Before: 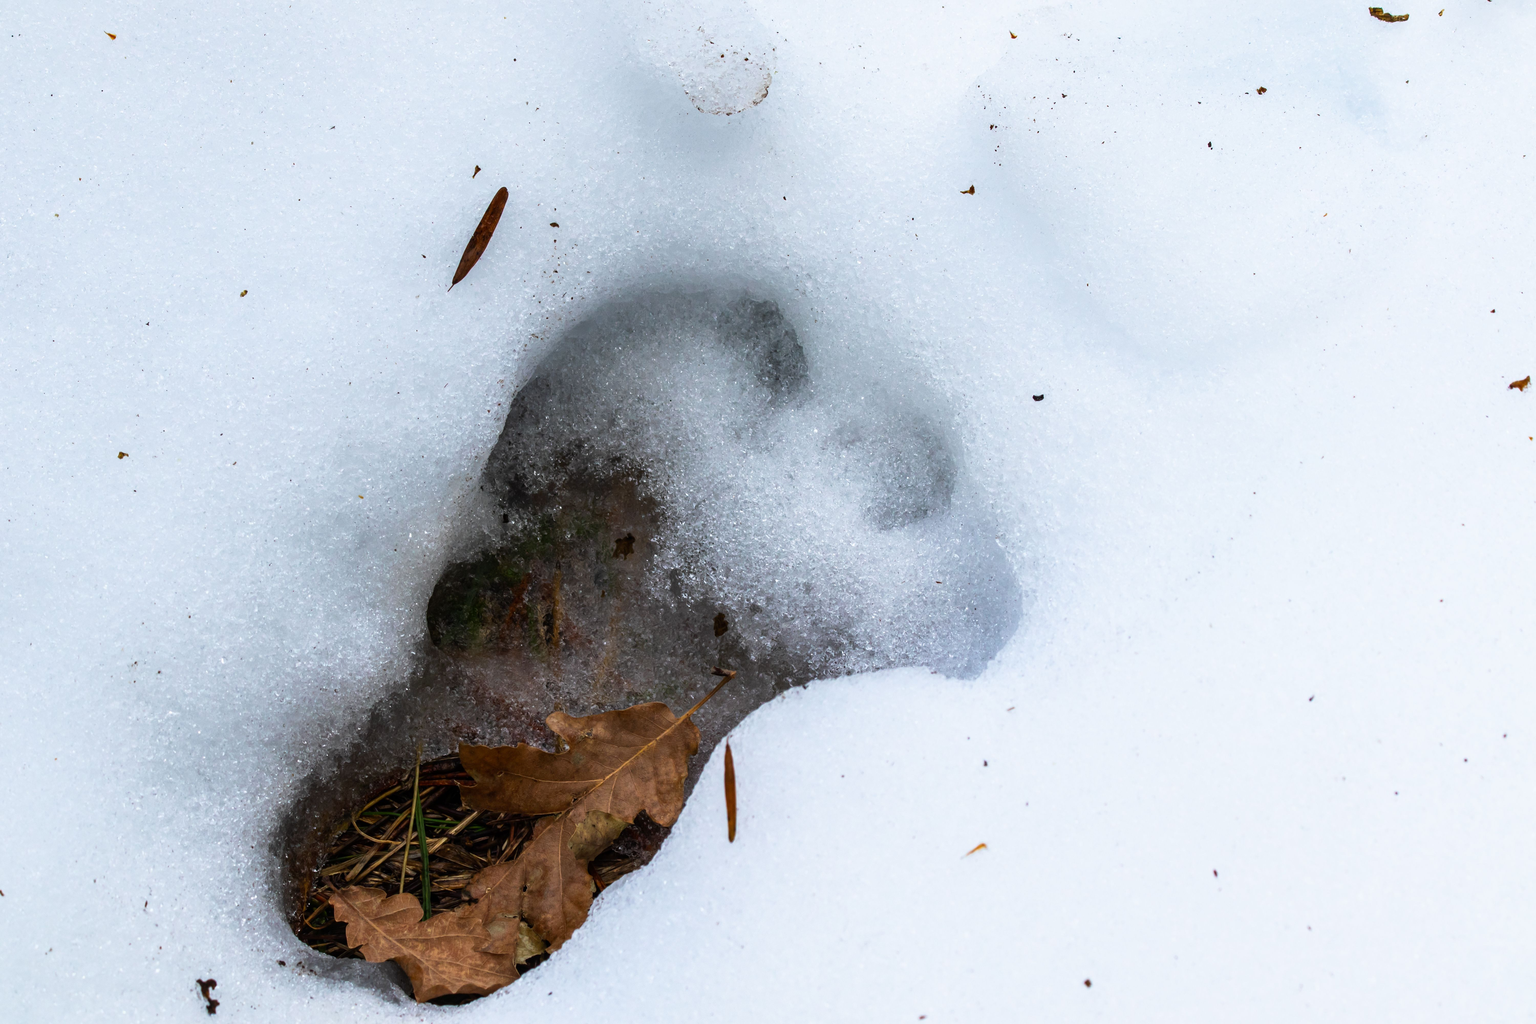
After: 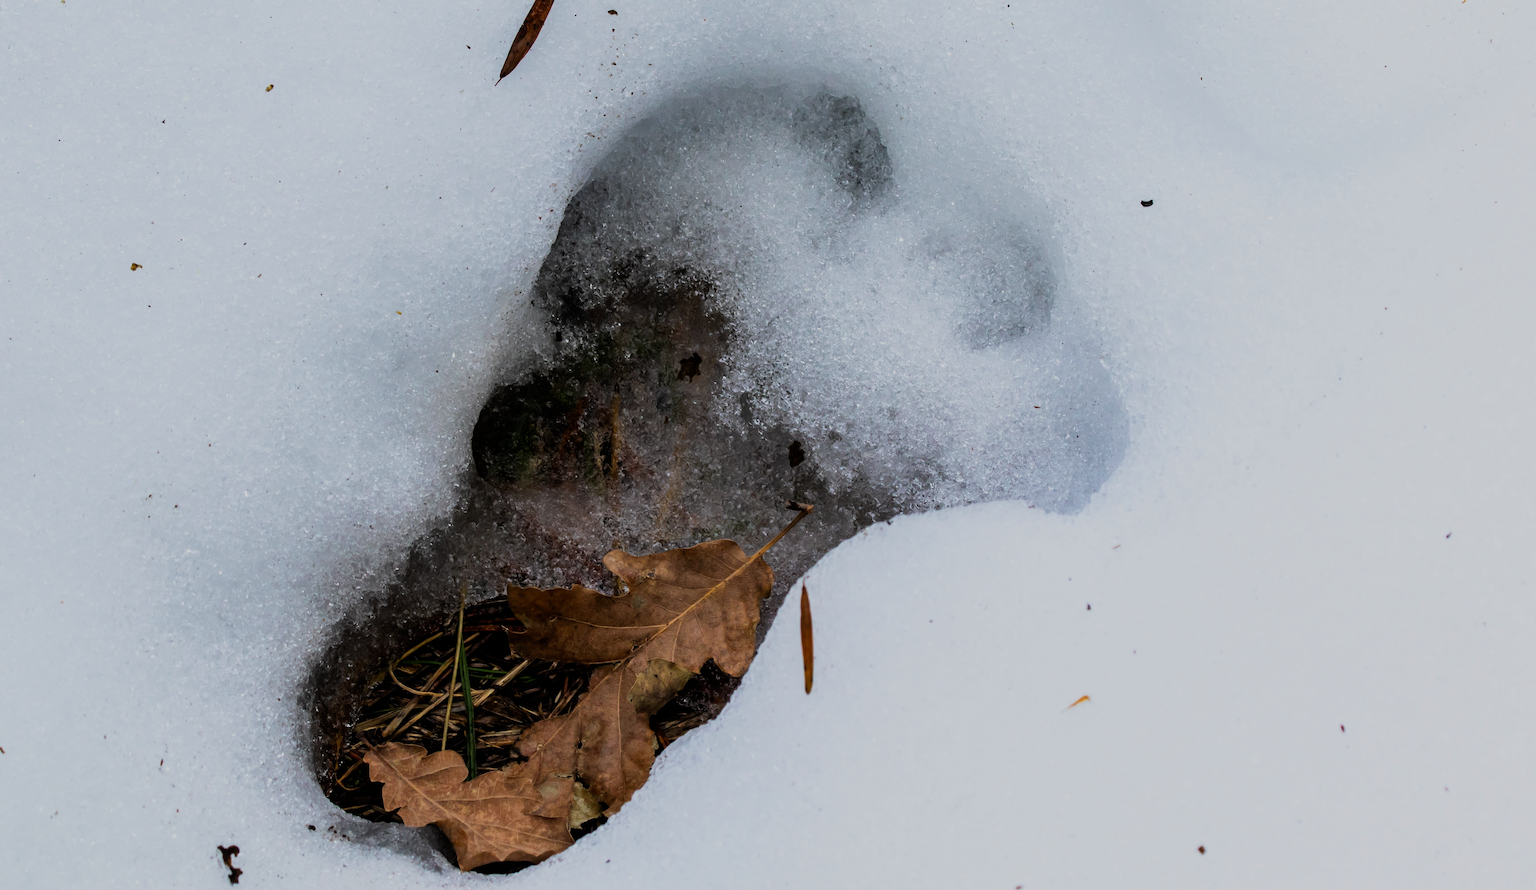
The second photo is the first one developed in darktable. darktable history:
crop: top 20.916%, right 9.437%, bottom 0.316%
filmic rgb: black relative exposure -7.32 EV, white relative exposure 5.09 EV, hardness 3.2
